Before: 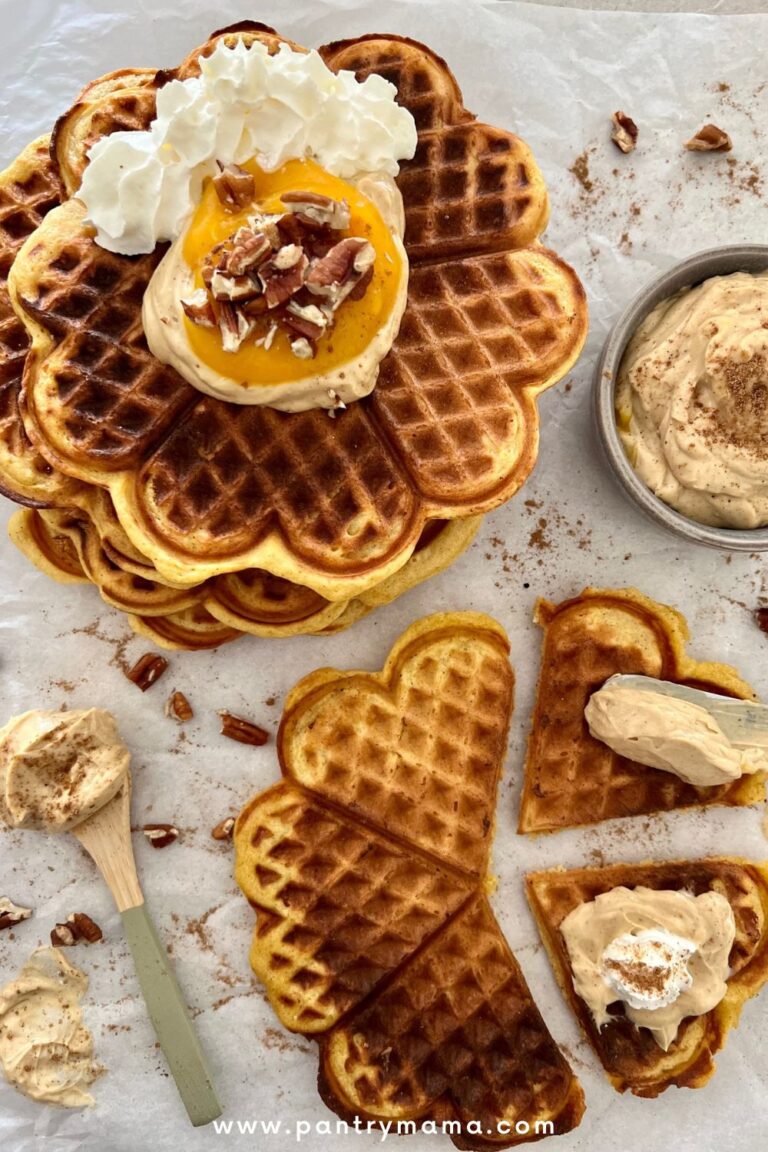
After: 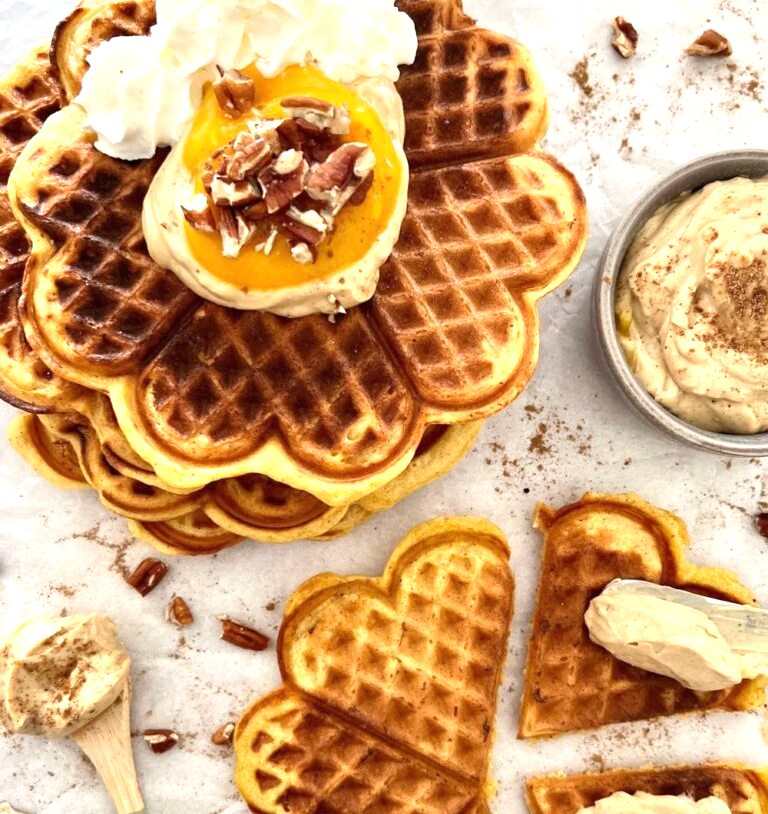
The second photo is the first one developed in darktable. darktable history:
crop and rotate: top 8.293%, bottom 20.996%
exposure: black level correction 0, exposure 0.7 EV, compensate highlight preservation false
